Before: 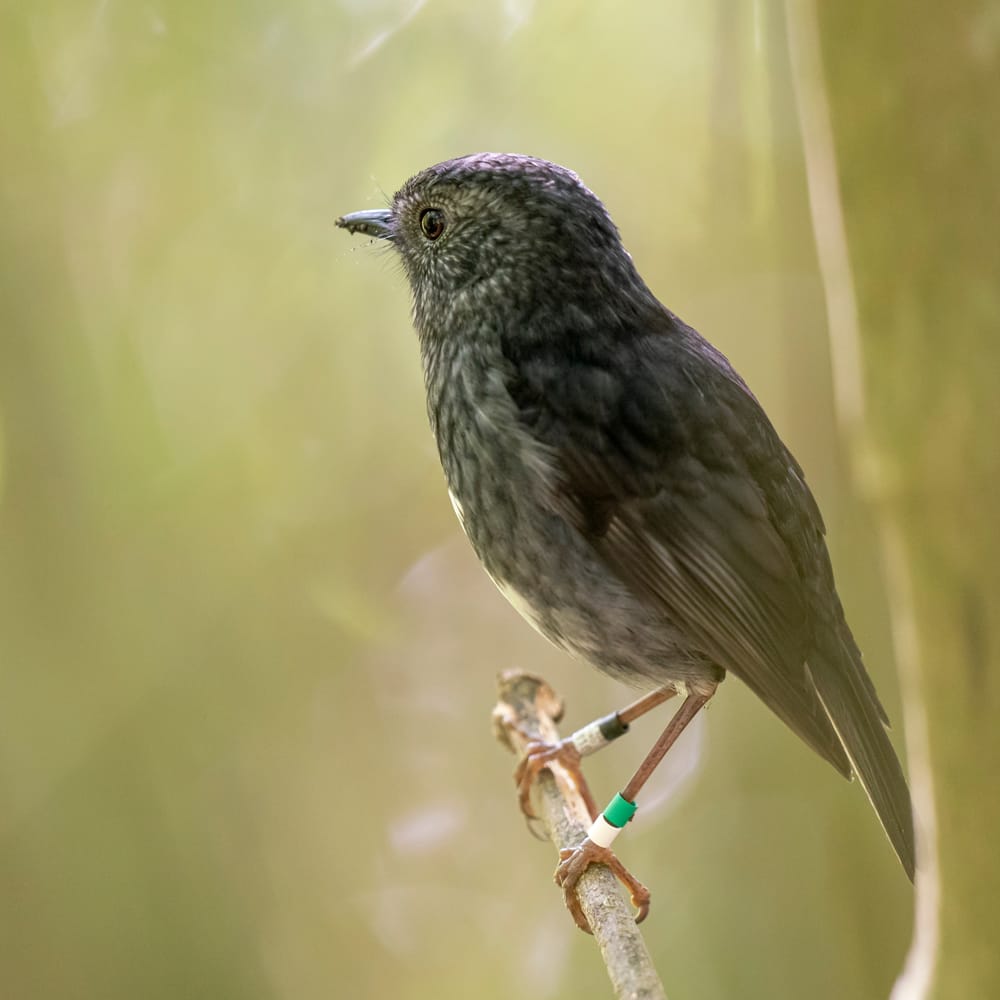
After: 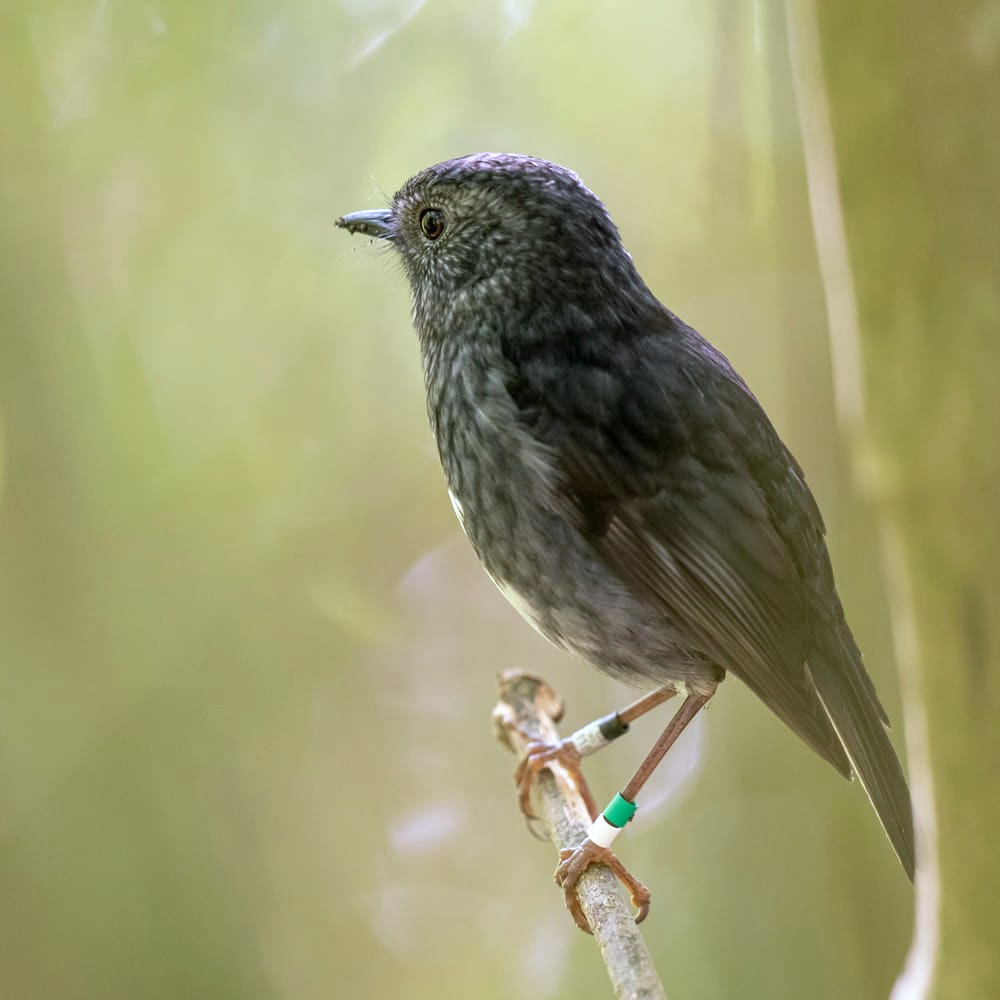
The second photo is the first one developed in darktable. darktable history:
exposure: exposure 0.131 EV, compensate highlight preservation false
white balance: red 0.954, blue 1.079
